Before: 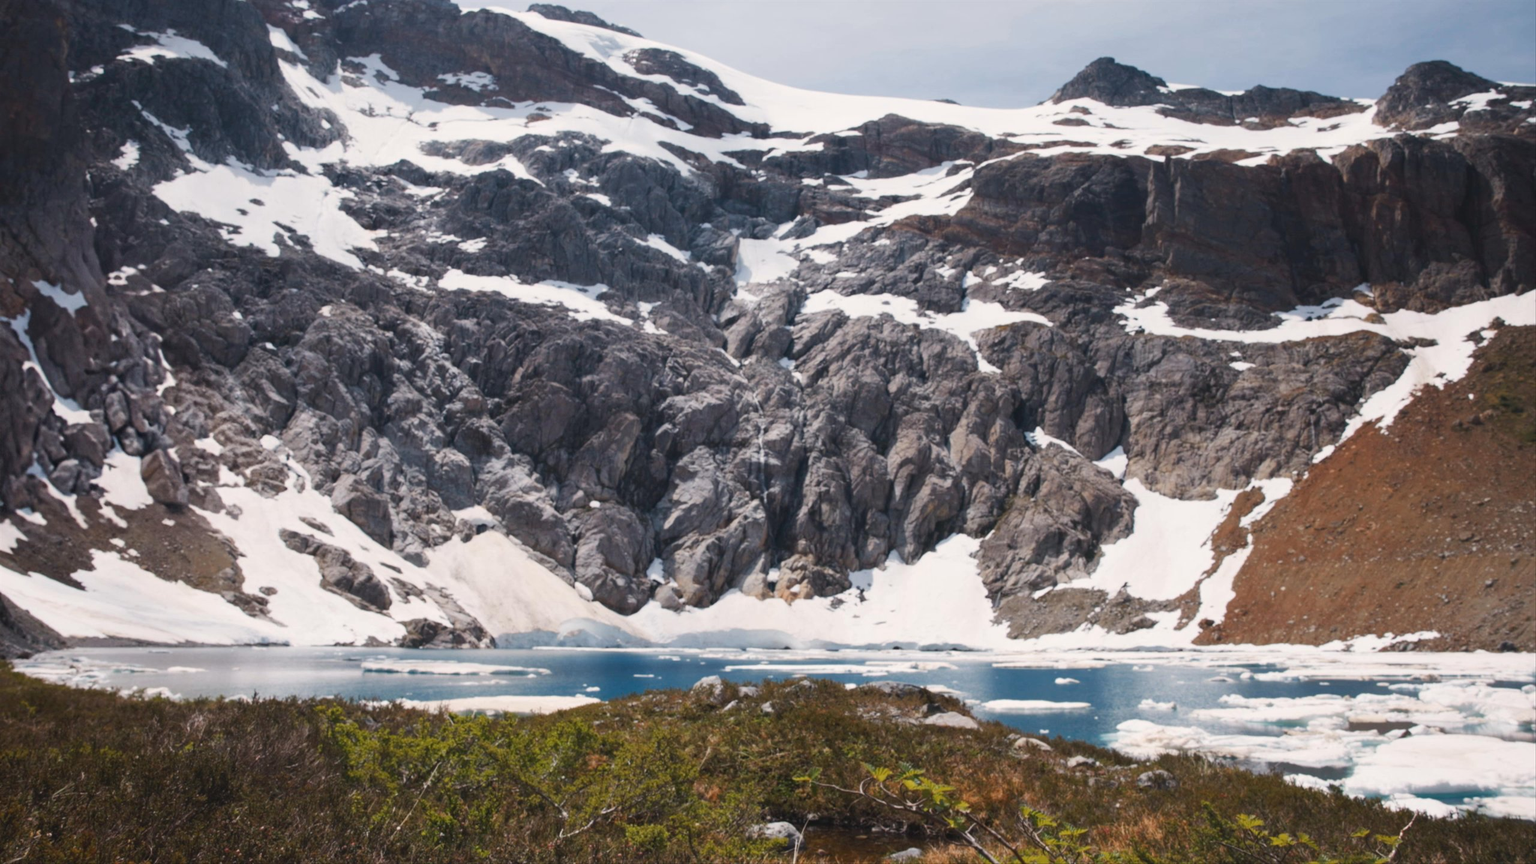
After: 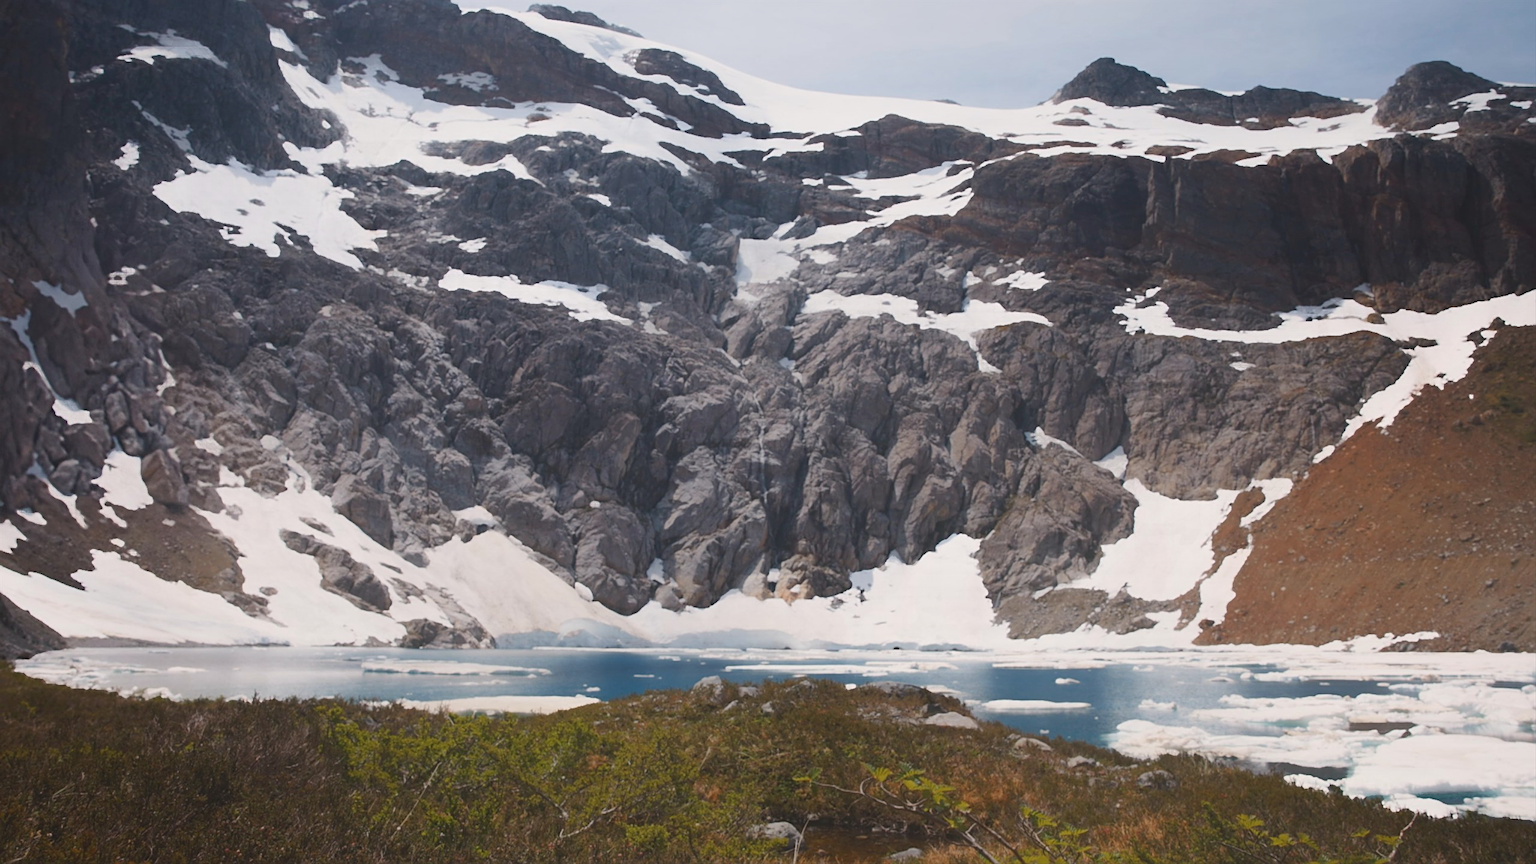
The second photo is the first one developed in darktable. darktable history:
sharpen: on, module defaults
contrast equalizer: octaves 7, y [[0.6 ×6], [0.55 ×6], [0 ×6], [0 ×6], [0 ×6]], mix -1
